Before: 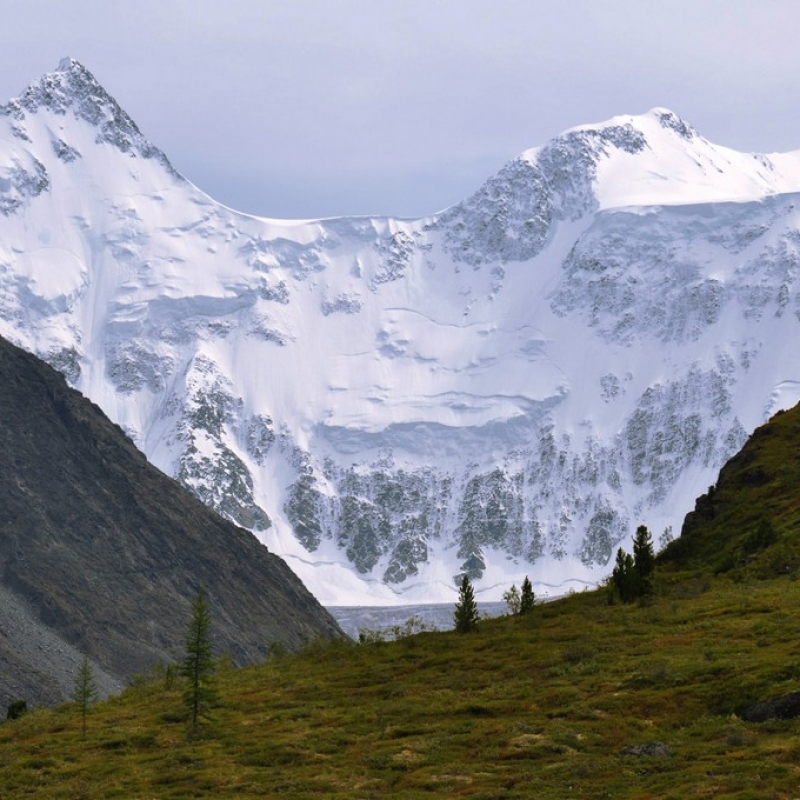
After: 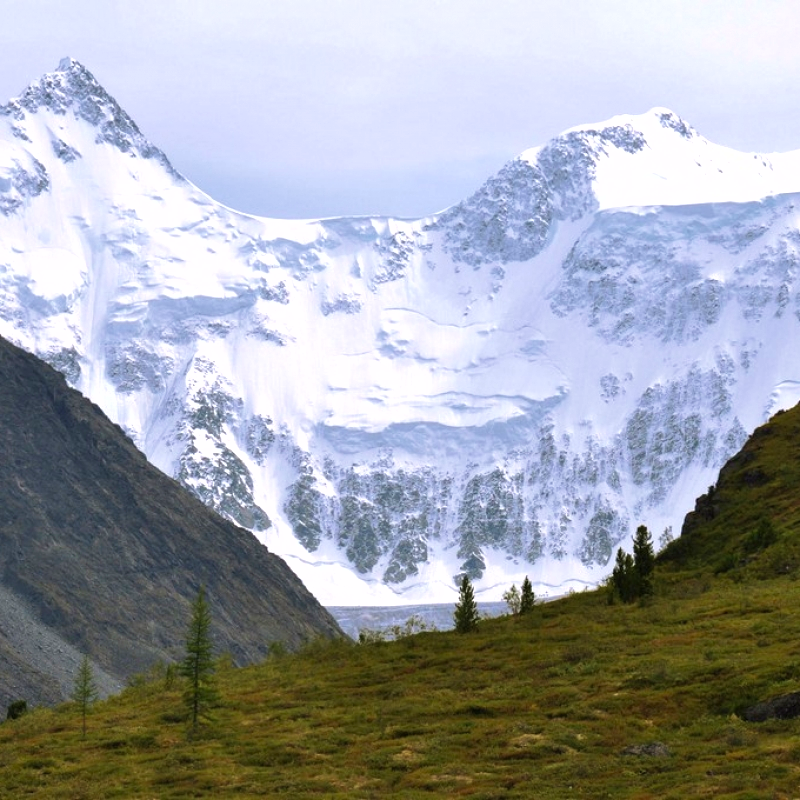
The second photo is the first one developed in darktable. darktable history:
exposure: black level correction 0.001, exposure 0.5 EV, compensate highlight preservation false
velvia: on, module defaults
shadows and highlights: radius 126.45, shadows 21.2, highlights -21.42, low approximation 0.01
